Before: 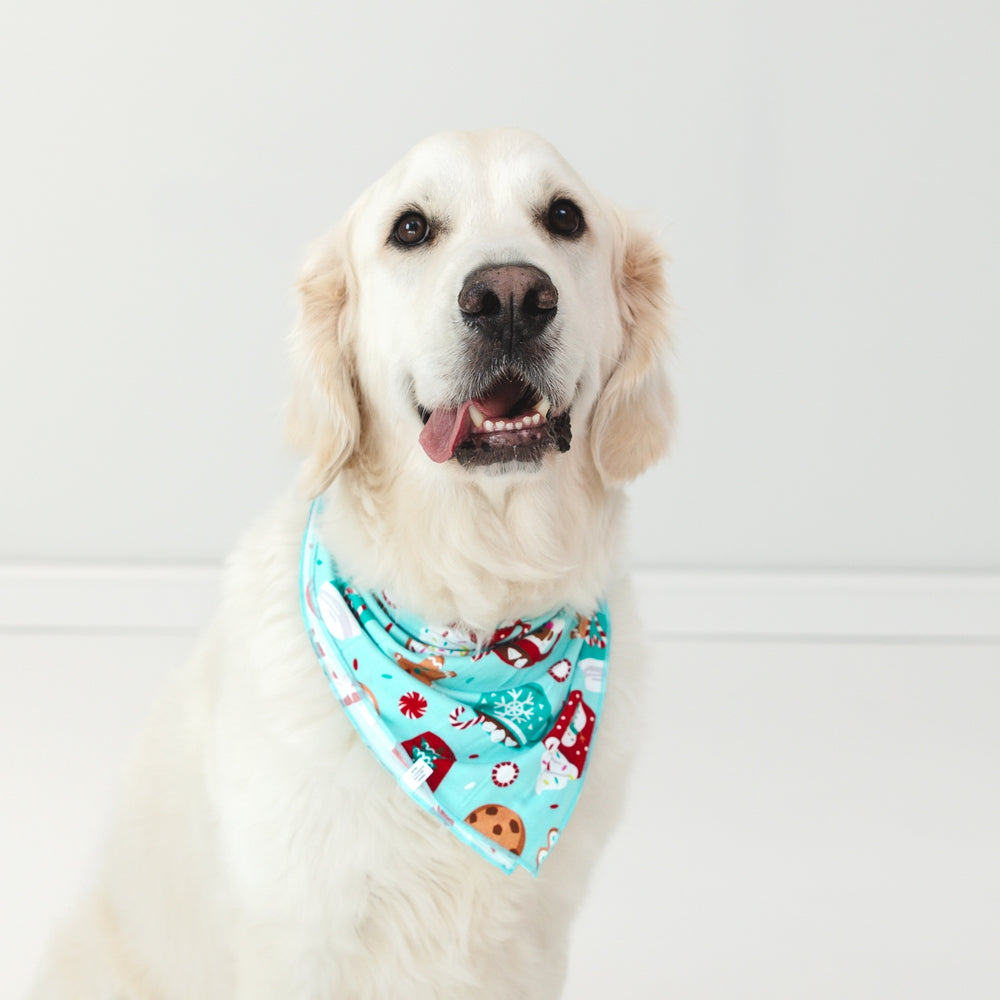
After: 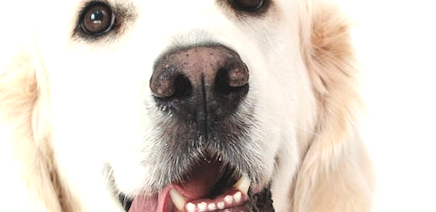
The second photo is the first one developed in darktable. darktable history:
crop: left 28.64%, top 16.832%, right 26.637%, bottom 58.055%
exposure: exposure 0.6 EV, compensate highlight preservation false
rotate and perspective: rotation -5°, crop left 0.05, crop right 0.952, crop top 0.11, crop bottom 0.89
